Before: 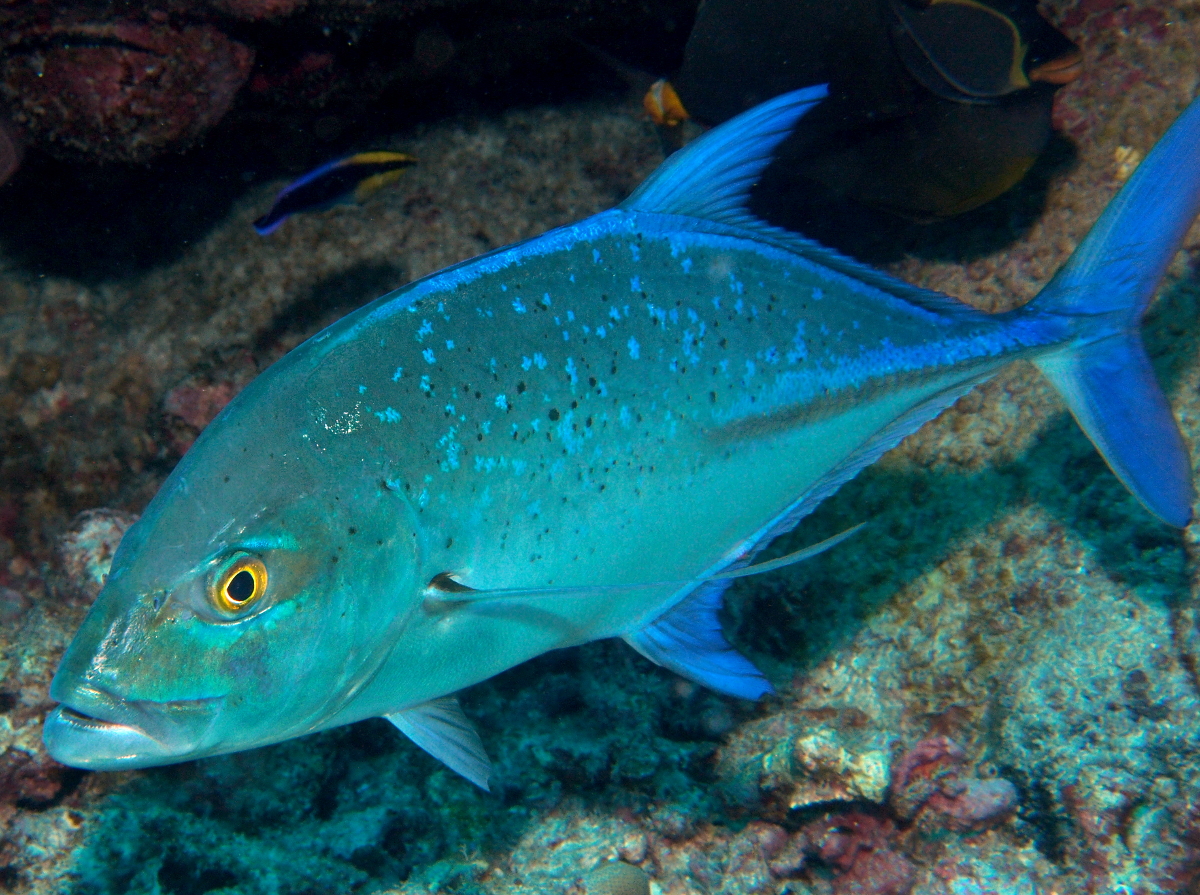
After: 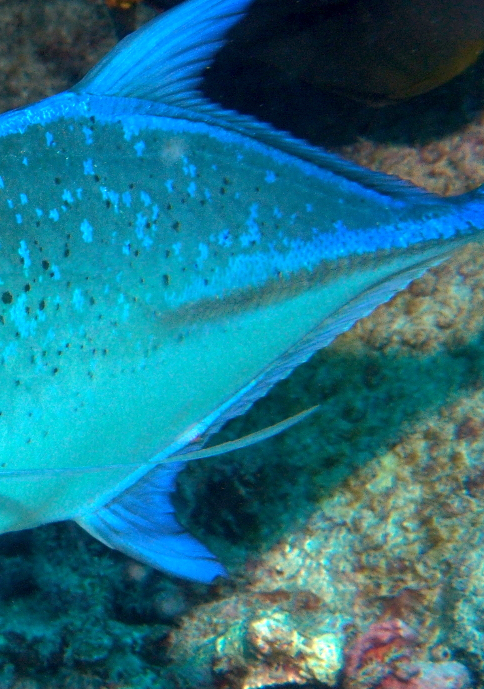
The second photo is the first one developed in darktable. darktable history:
crop: left 45.637%, top 13.159%, right 13.961%, bottom 9.844%
exposure: exposure 0.604 EV, compensate highlight preservation false
